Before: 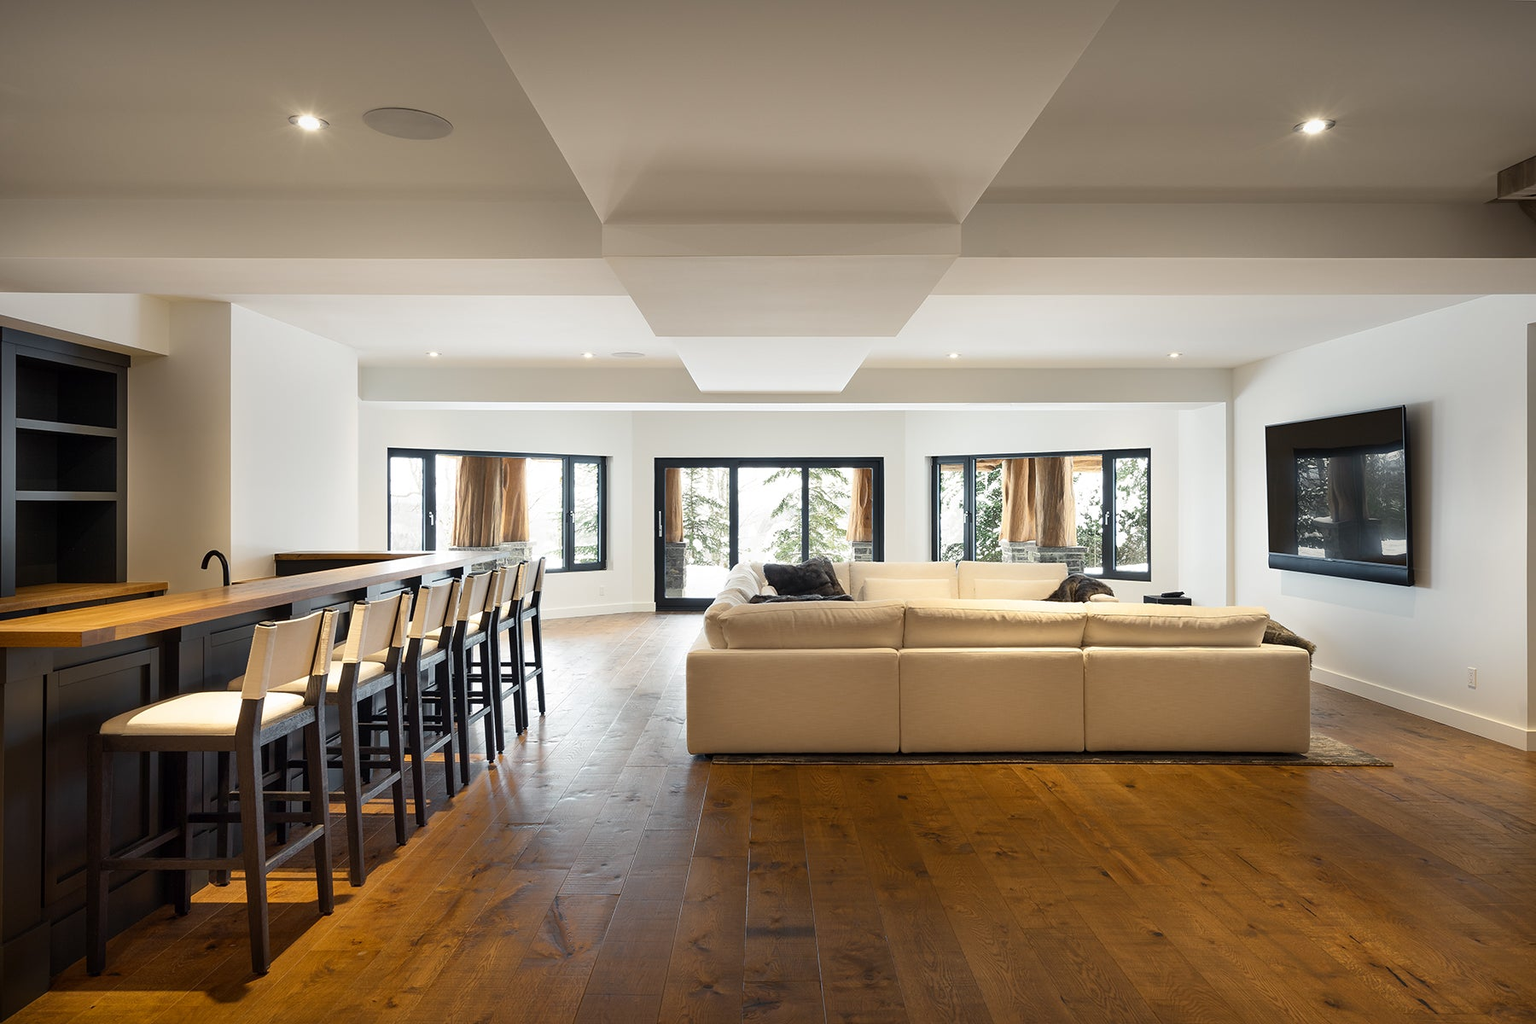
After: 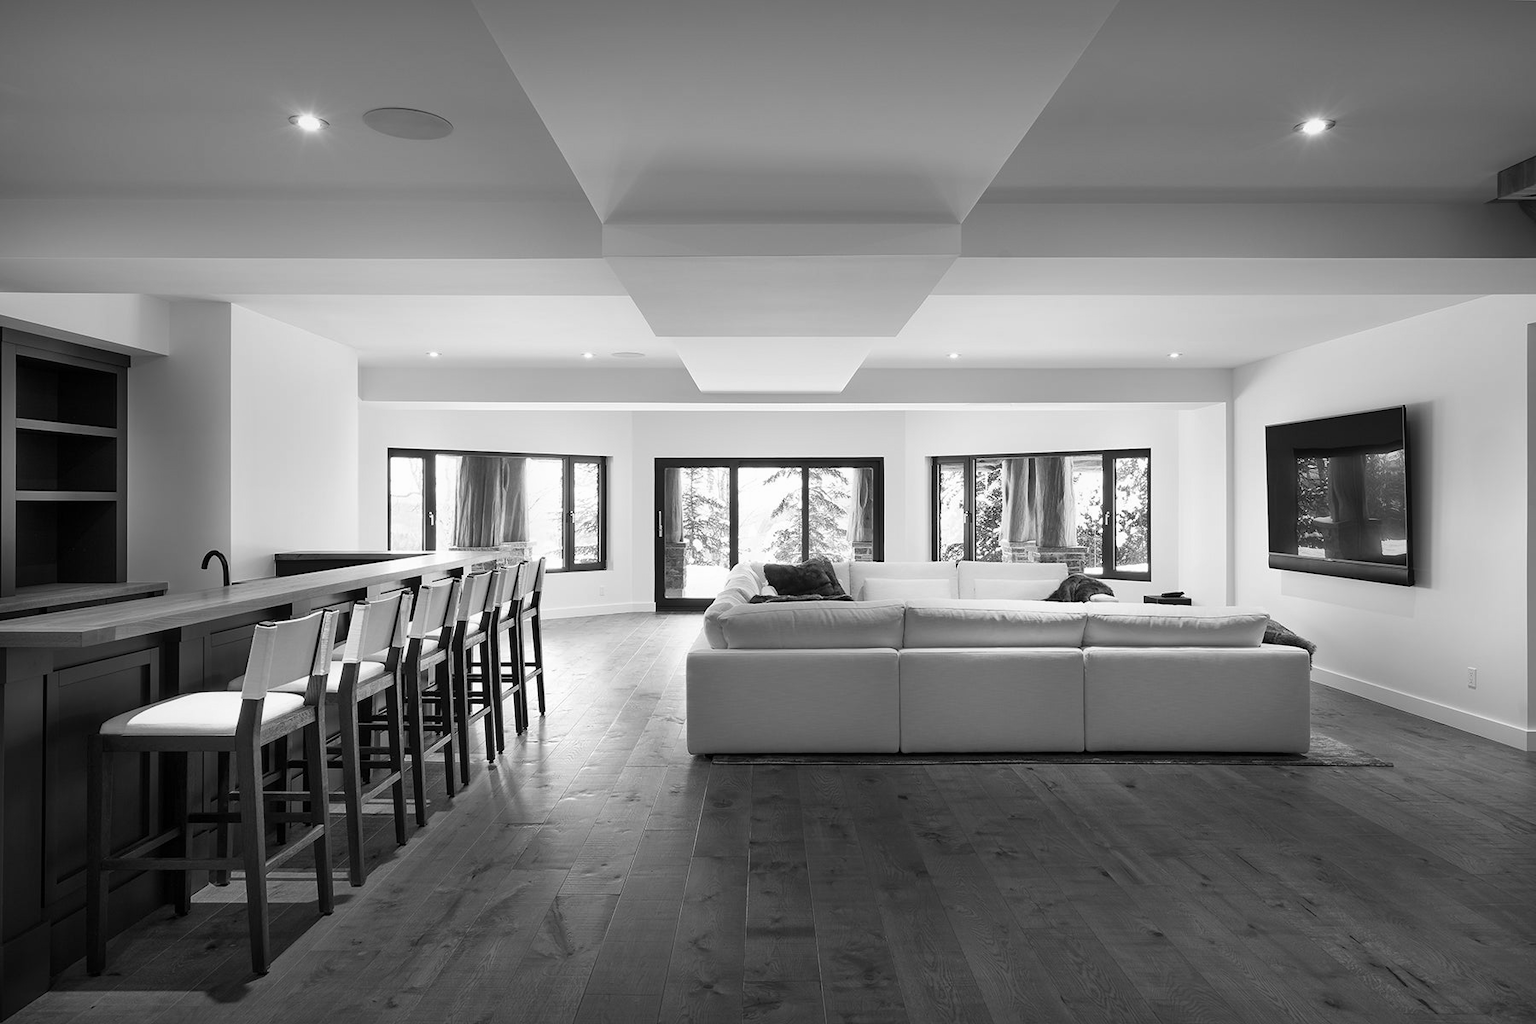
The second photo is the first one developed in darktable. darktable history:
rgb levels: preserve colors max RGB
monochrome: a -11.7, b 1.62, size 0.5, highlights 0.38
